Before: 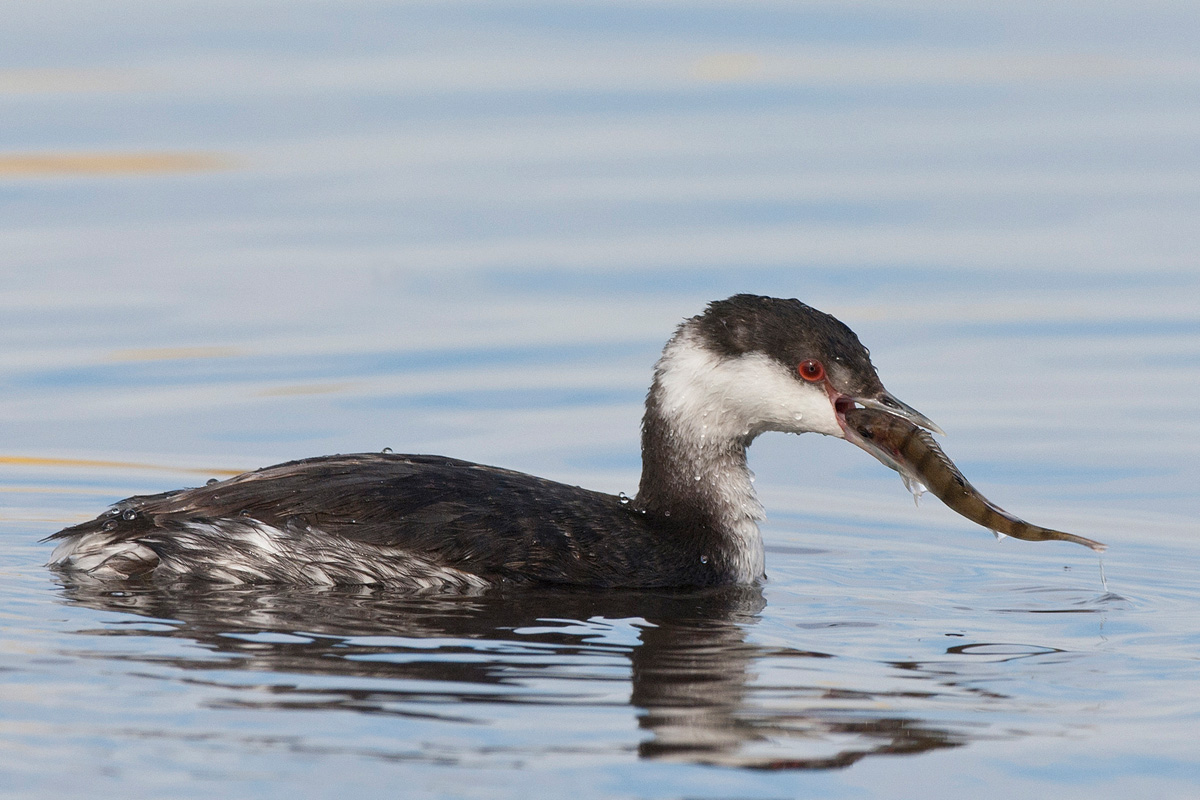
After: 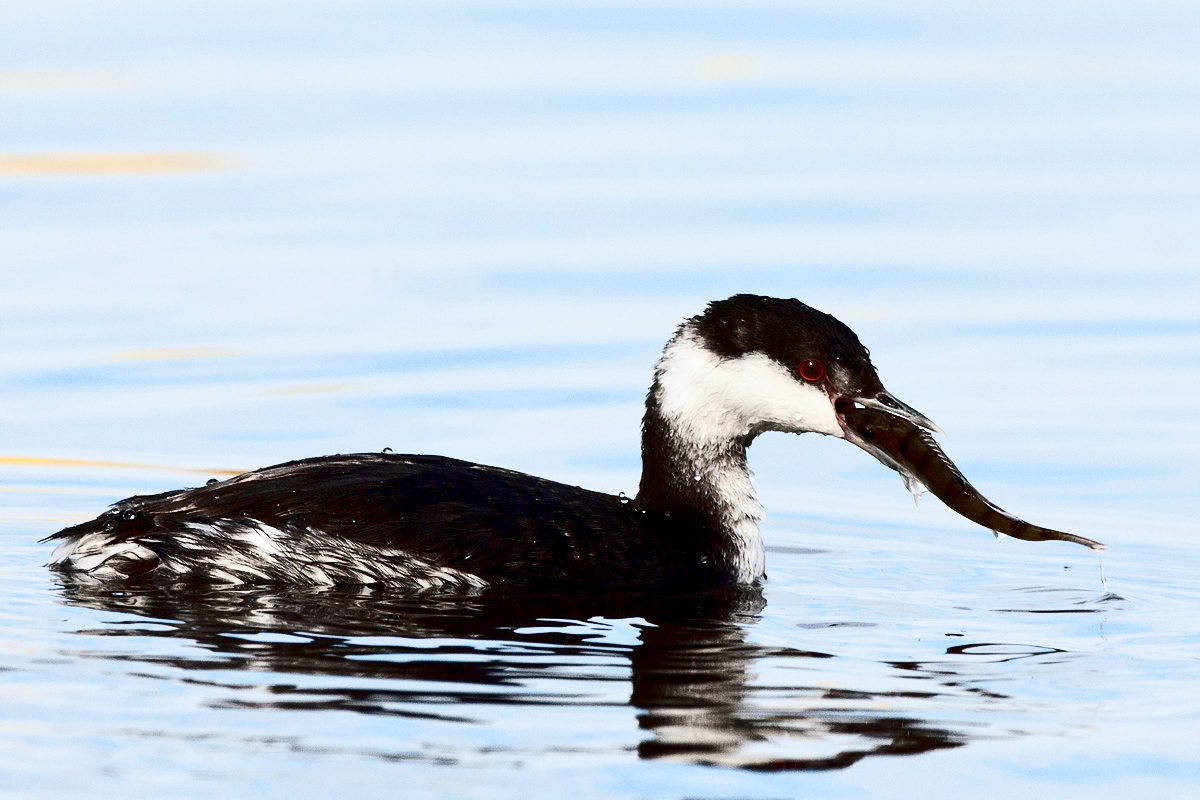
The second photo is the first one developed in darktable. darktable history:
color balance: lift [1, 1, 0.999, 1.001], gamma [1, 1.003, 1.005, 0.995], gain [1, 0.992, 0.988, 1.012], contrast 5%, output saturation 110%
exposure: black level correction 0.012, compensate highlight preservation false
white balance: red 0.978, blue 0.999
contrast brightness saturation: contrast 0.5, saturation -0.1
